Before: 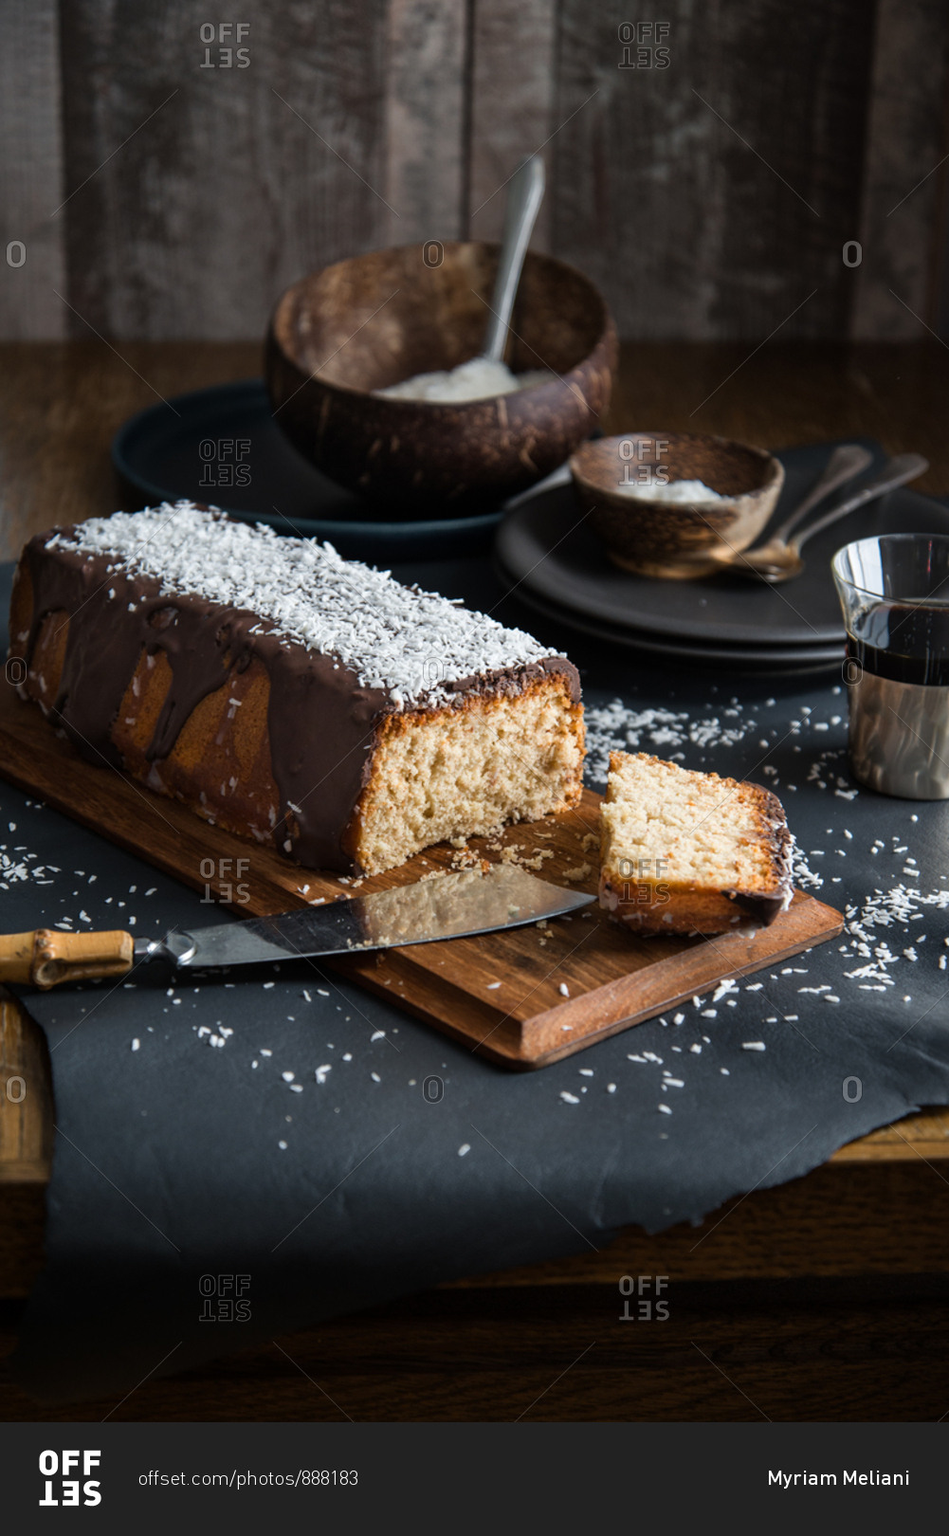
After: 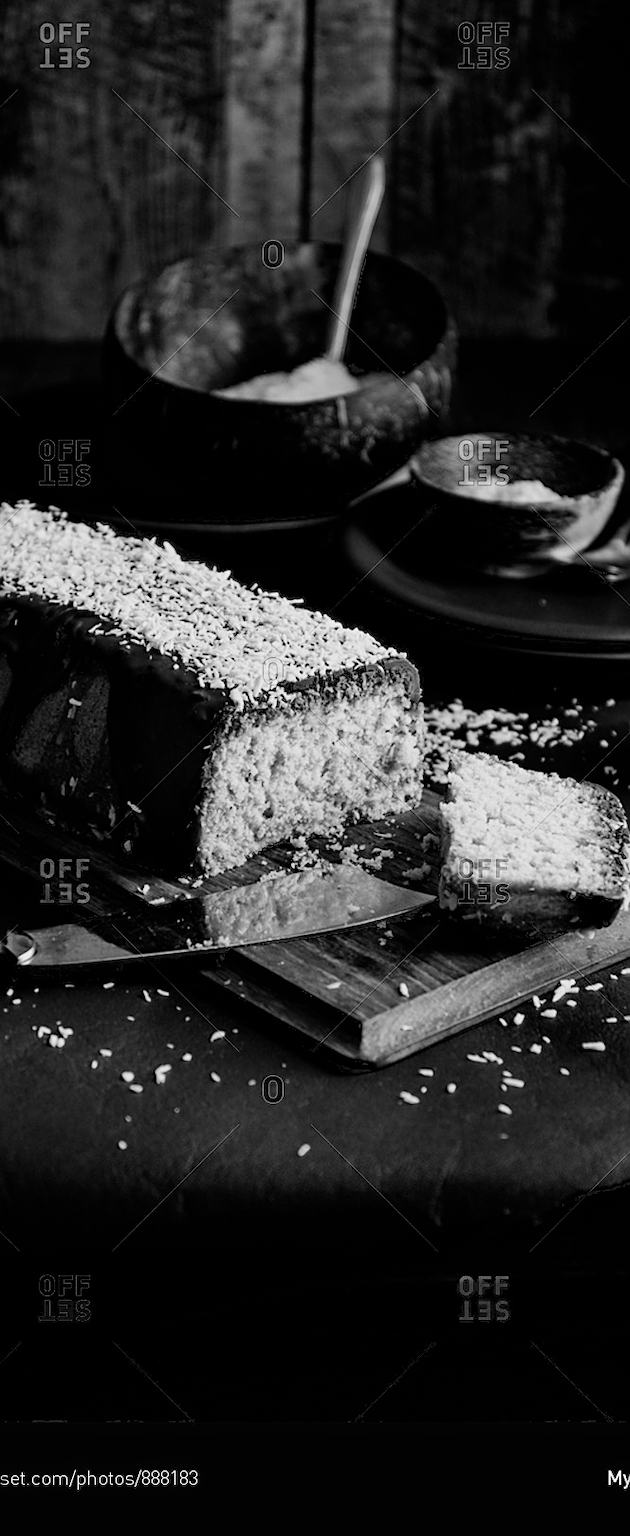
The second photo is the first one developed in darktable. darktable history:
haze removal: compatibility mode true, adaptive false
sharpen: on, module defaults
crop: left 16.912%, right 16.622%
filmic rgb: black relative exposure -5.13 EV, white relative exposure 3.53 EV, hardness 3.18, contrast 1.297, highlights saturation mix -49.99%, add noise in highlights 0.001, preserve chrominance luminance Y, color science v3 (2019), use custom middle-gray values true, contrast in highlights soft
